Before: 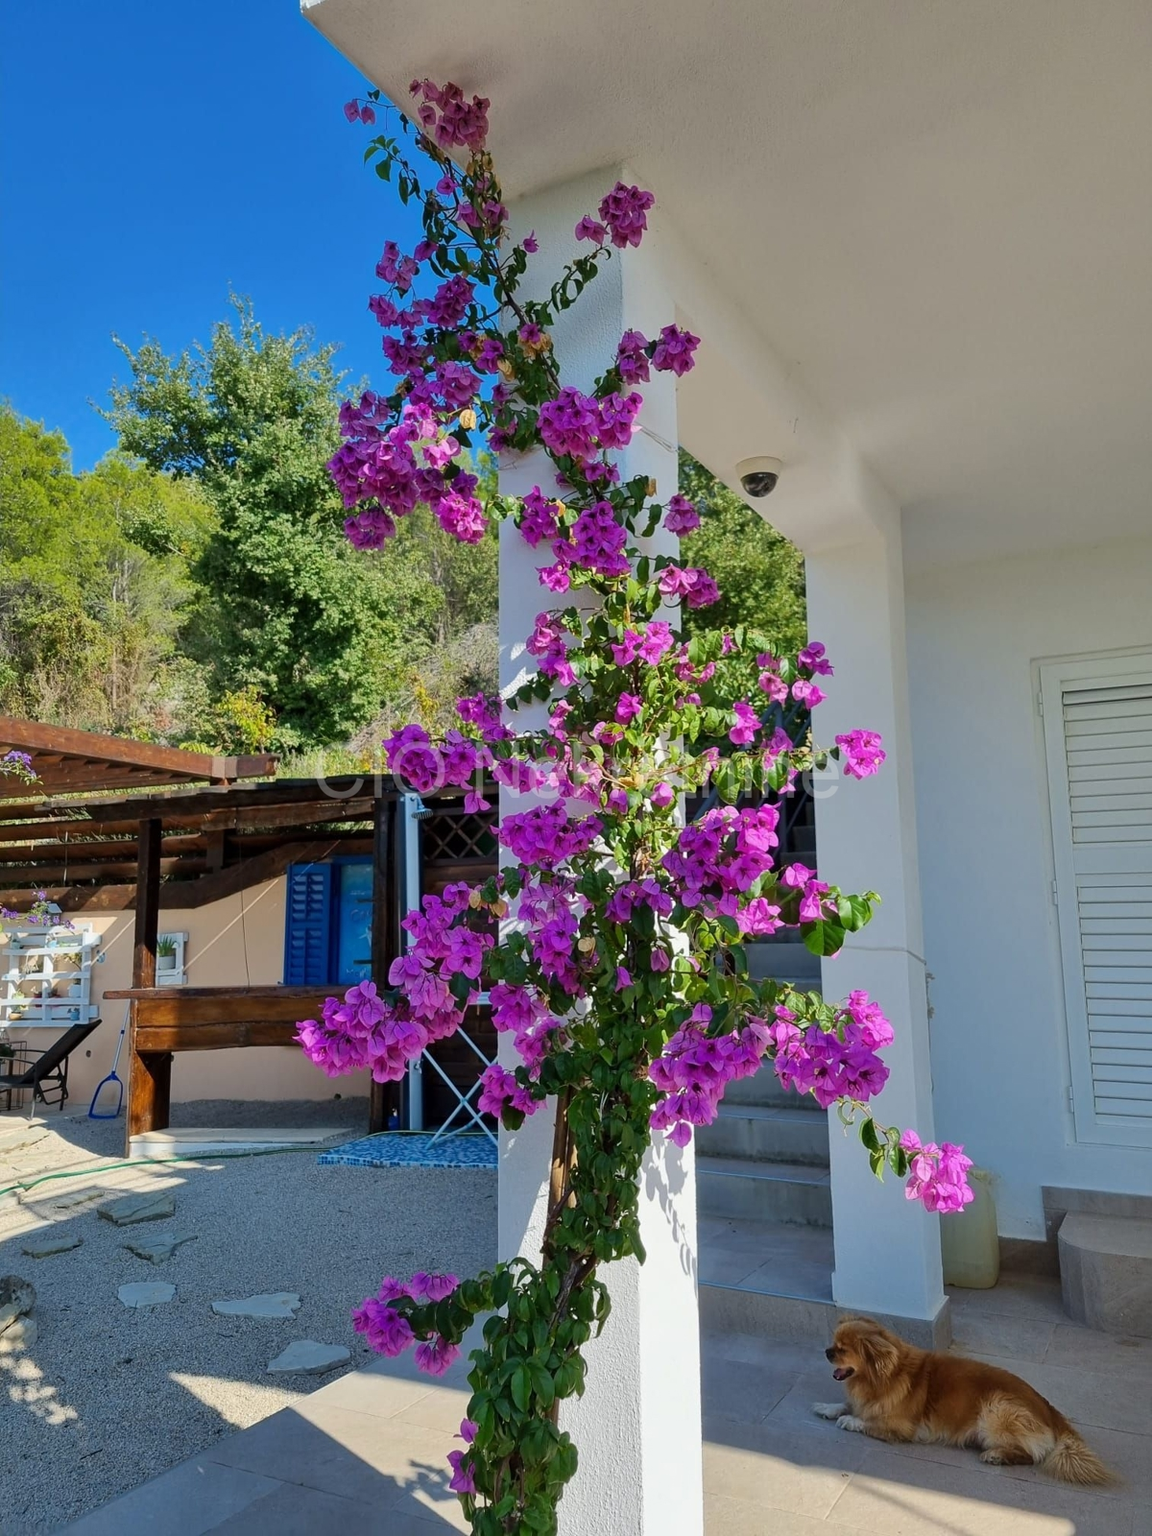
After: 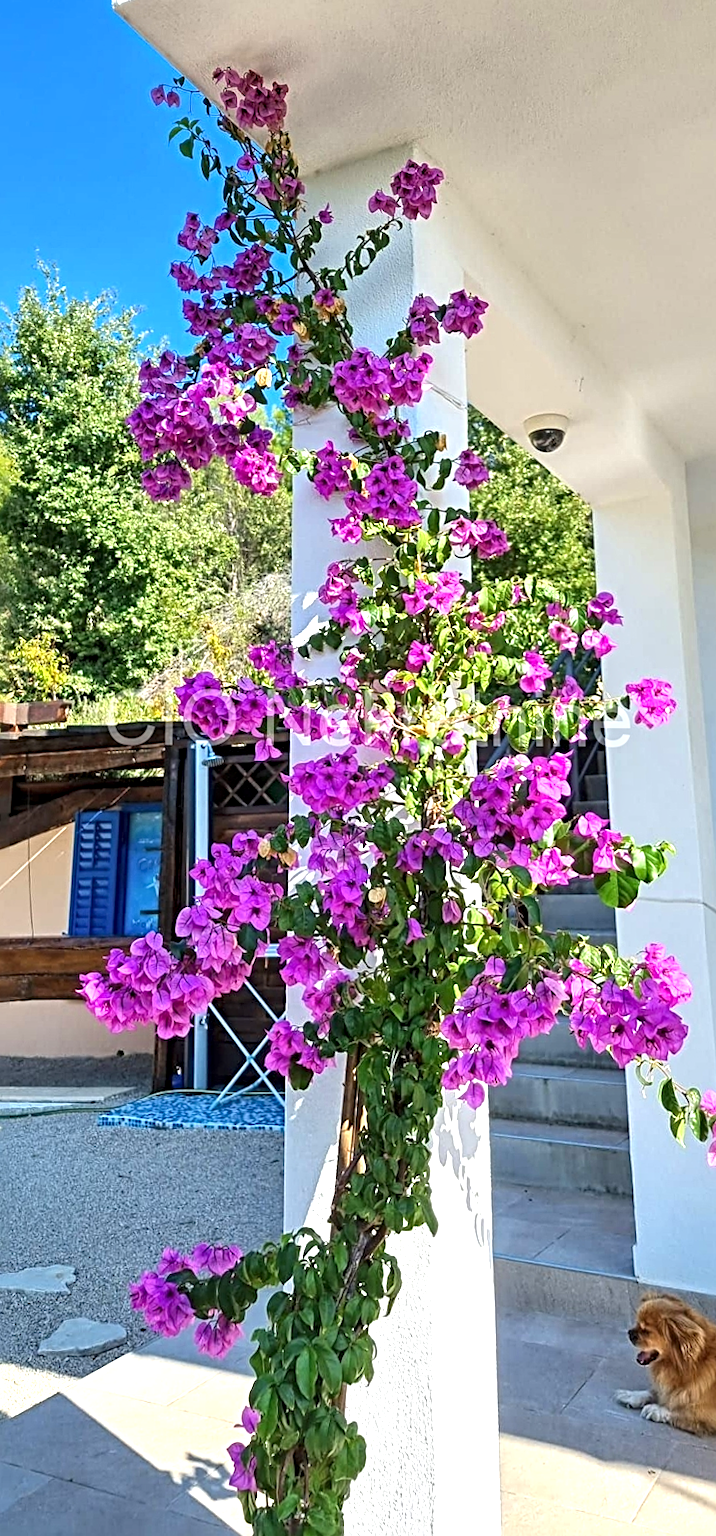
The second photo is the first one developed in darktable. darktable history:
exposure: black level correction 0, exposure 1 EV, compensate highlight preservation false
crop and rotate: left 15.754%, right 17.579%
sharpen: radius 4
rotate and perspective: rotation 0.215°, lens shift (vertical) -0.139, crop left 0.069, crop right 0.939, crop top 0.002, crop bottom 0.996
local contrast: on, module defaults
